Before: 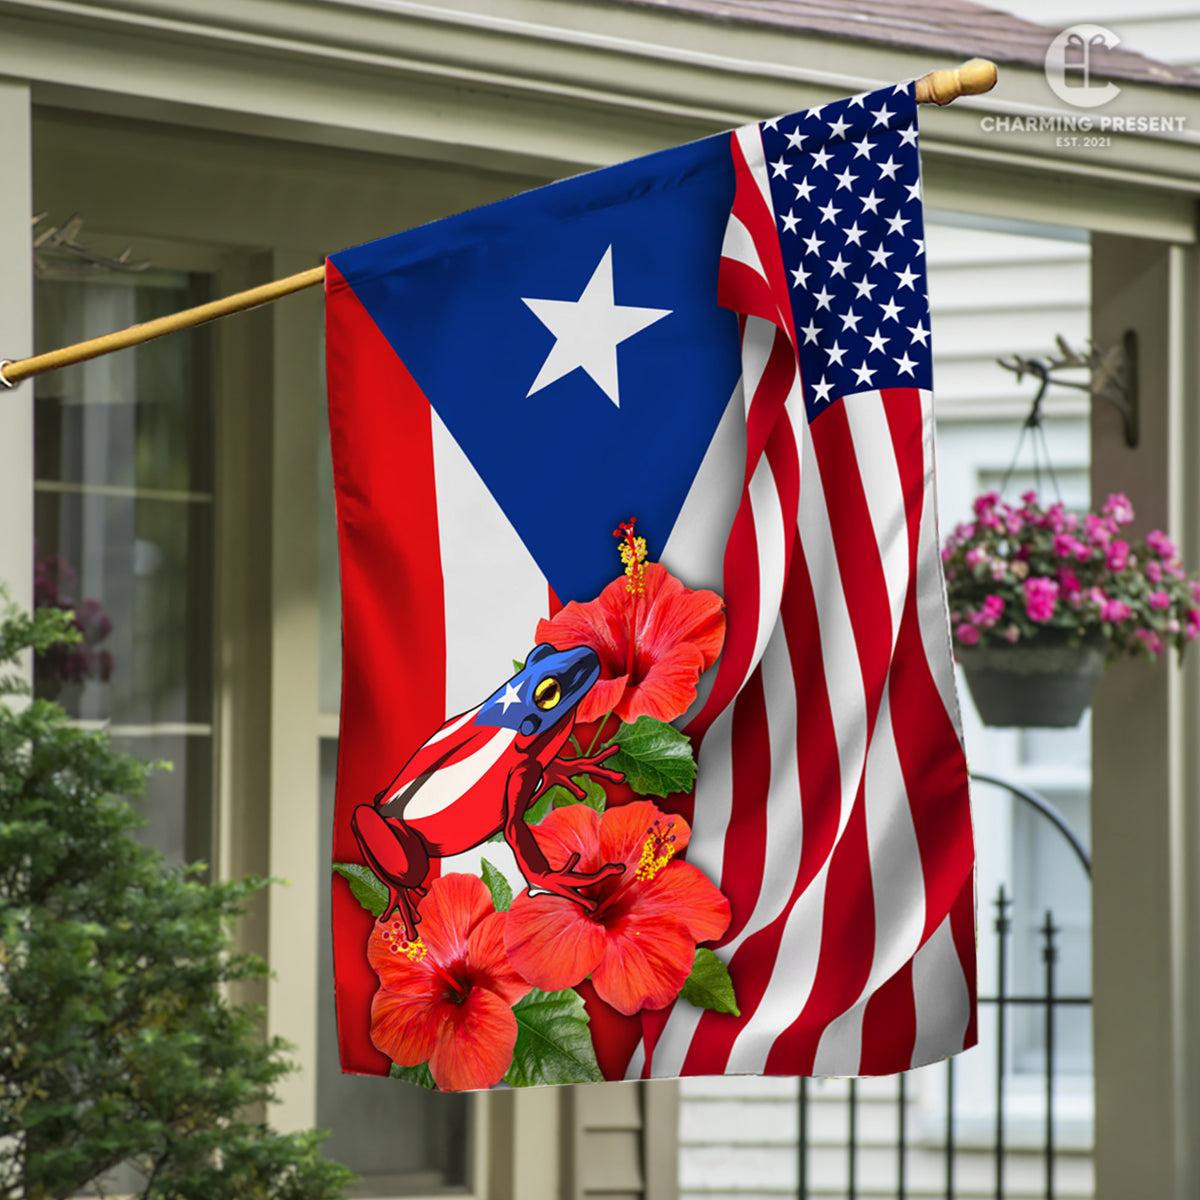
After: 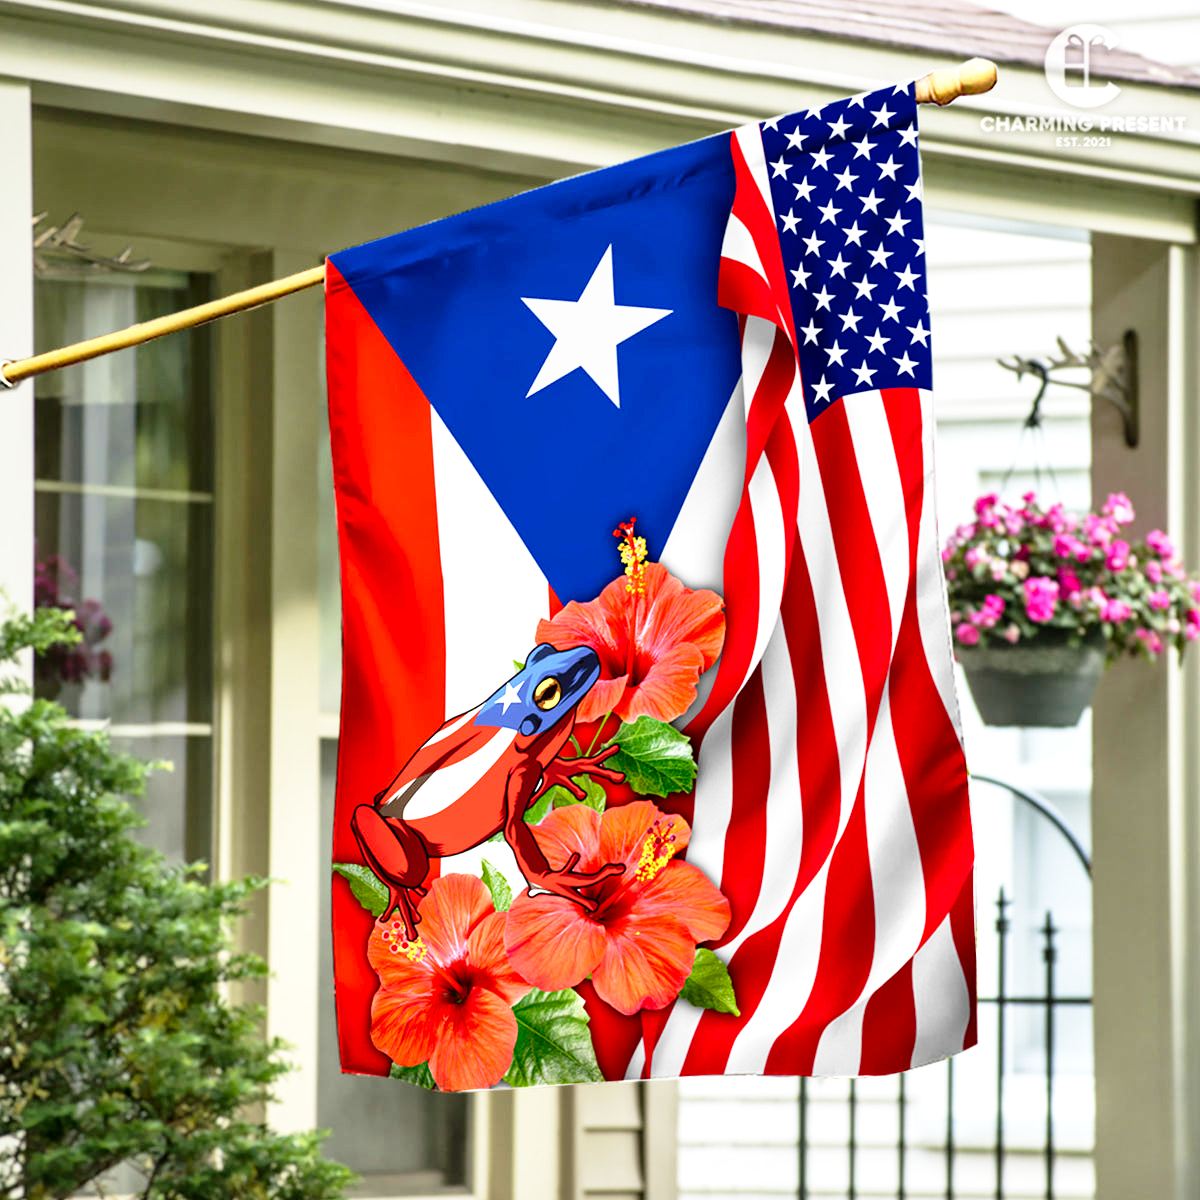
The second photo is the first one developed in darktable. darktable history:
base curve: curves: ch0 [(0, 0) (0.012, 0.01) (0.073, 0.168) (0.31, 0.711) (0.645, 0.957) (1, 1)], preserve colors none
local contrast: mode bilateral grid, contrast 20, coarseness 50, detail 130%, midtone range 0.2
